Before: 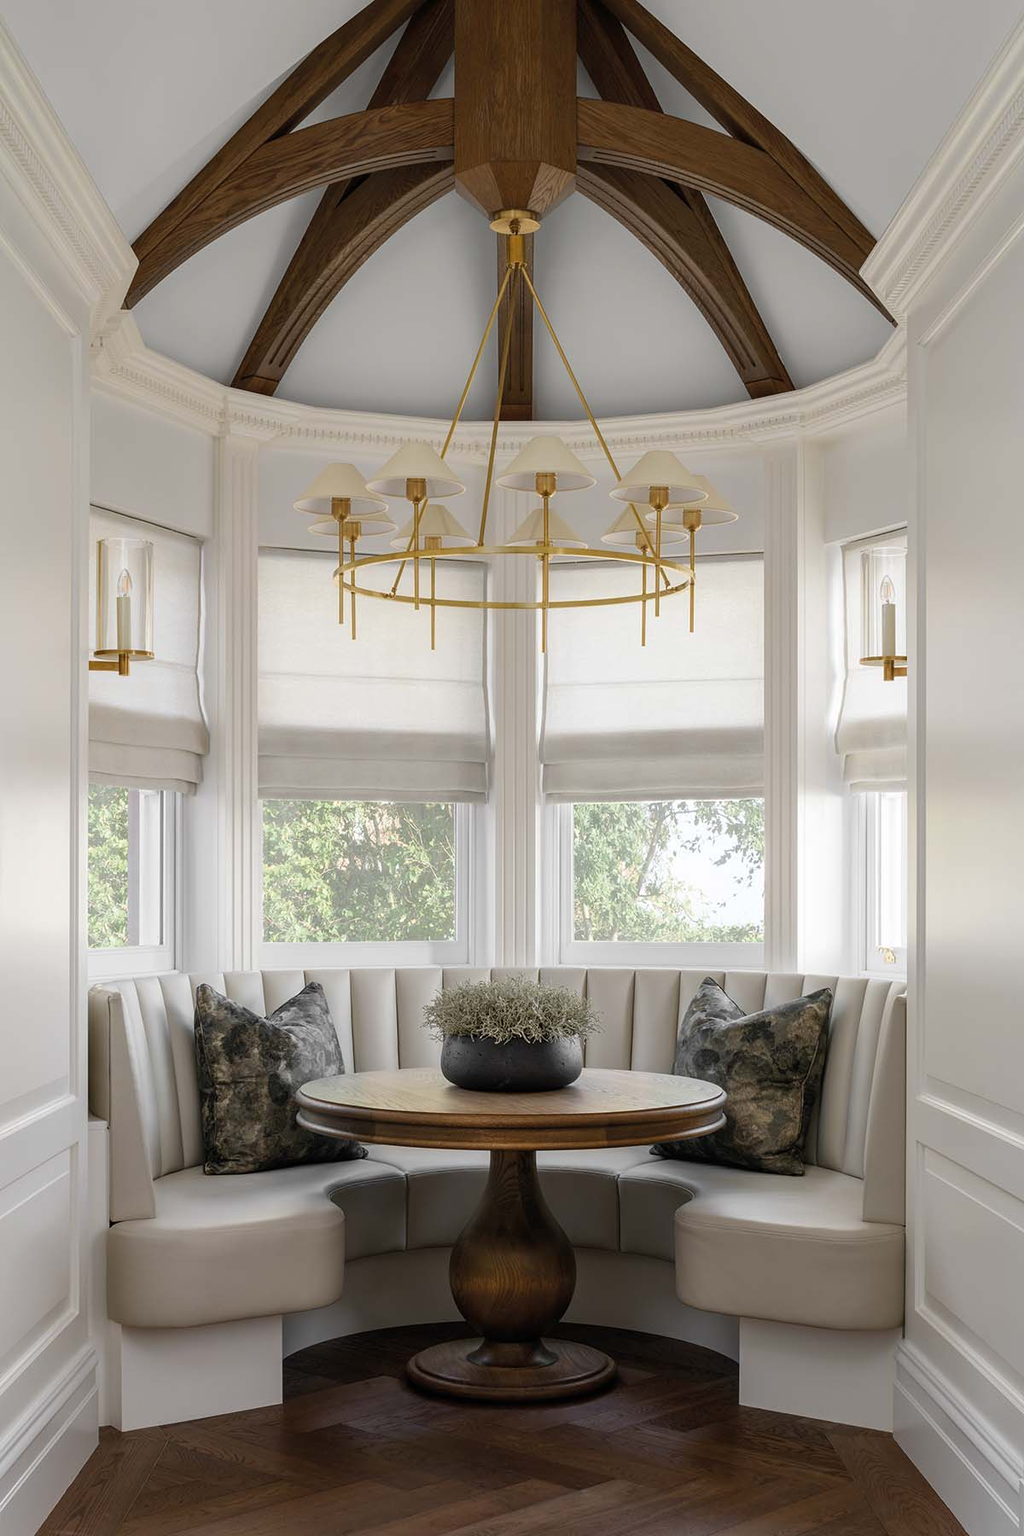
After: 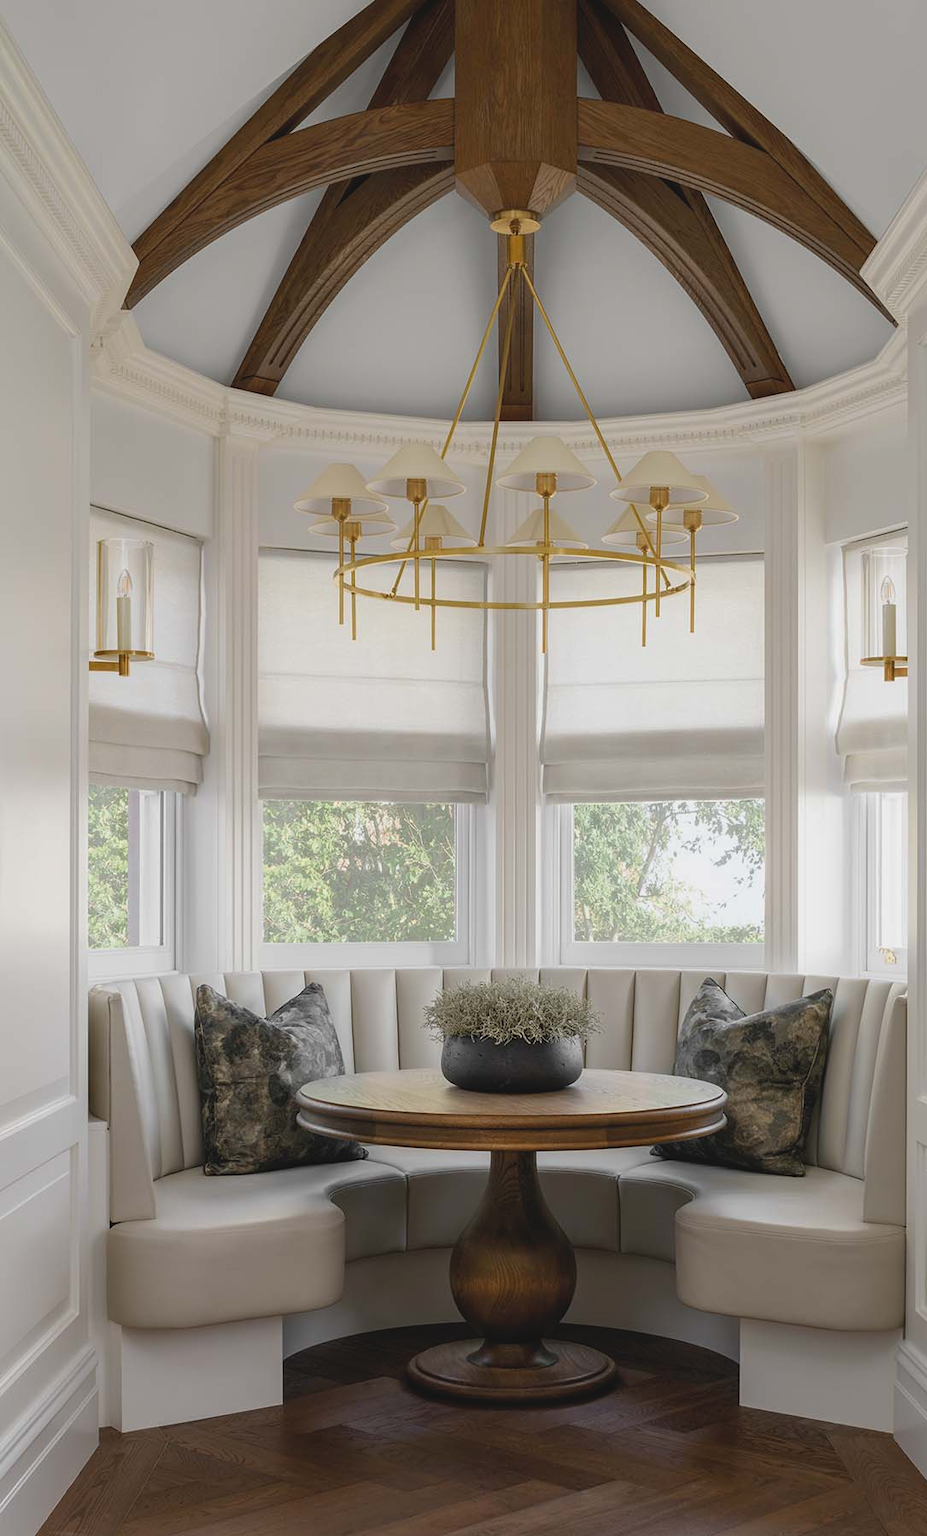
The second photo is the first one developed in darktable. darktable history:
crop: right 9.483%, bottom 0.03%
contrast brightness saturation: contrast -0.123
